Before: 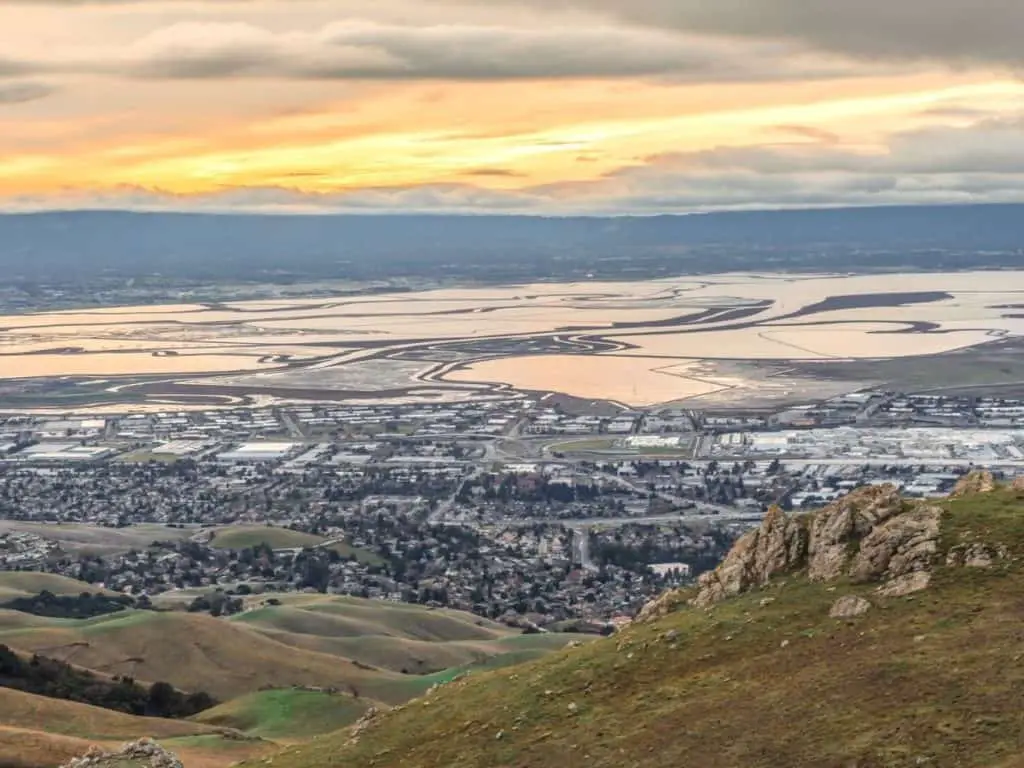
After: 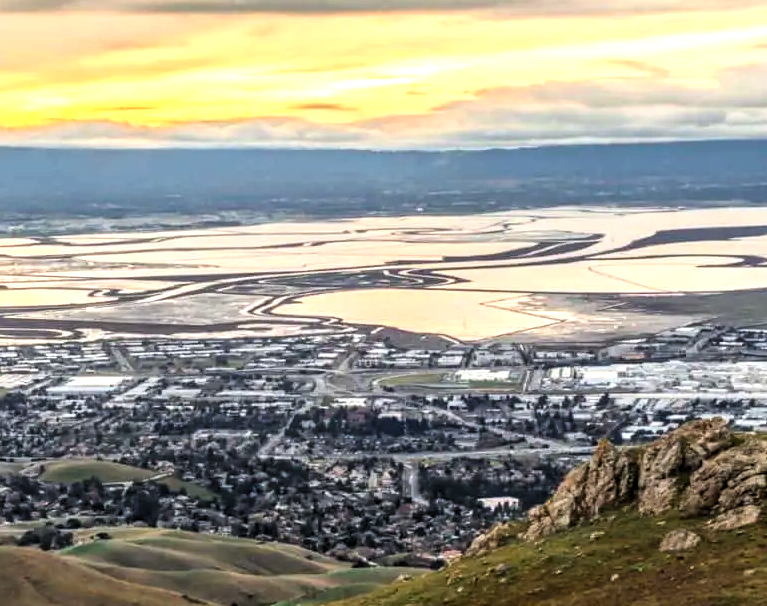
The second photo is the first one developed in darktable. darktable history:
crop: left 16.672%, top 8.625%, right 8.407%, bottom 12.418%
exposure: exposure 0.56 EV, compensate highlight preservation false
contrast brightness saturation: contrast 0.123, brightness -0.118, saturation 0.198
levels: mode automatic, black 0.09%
